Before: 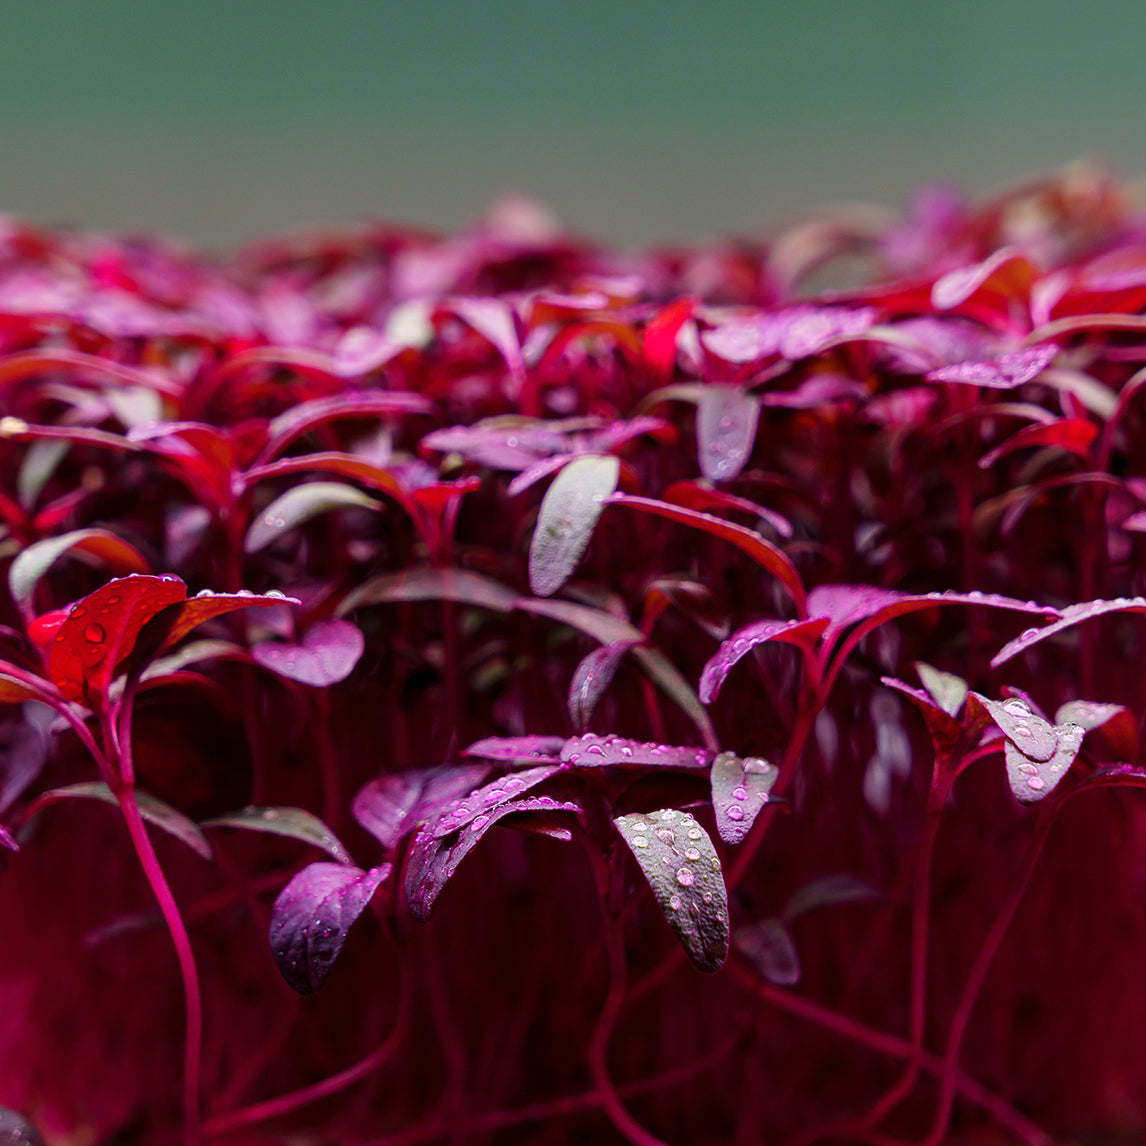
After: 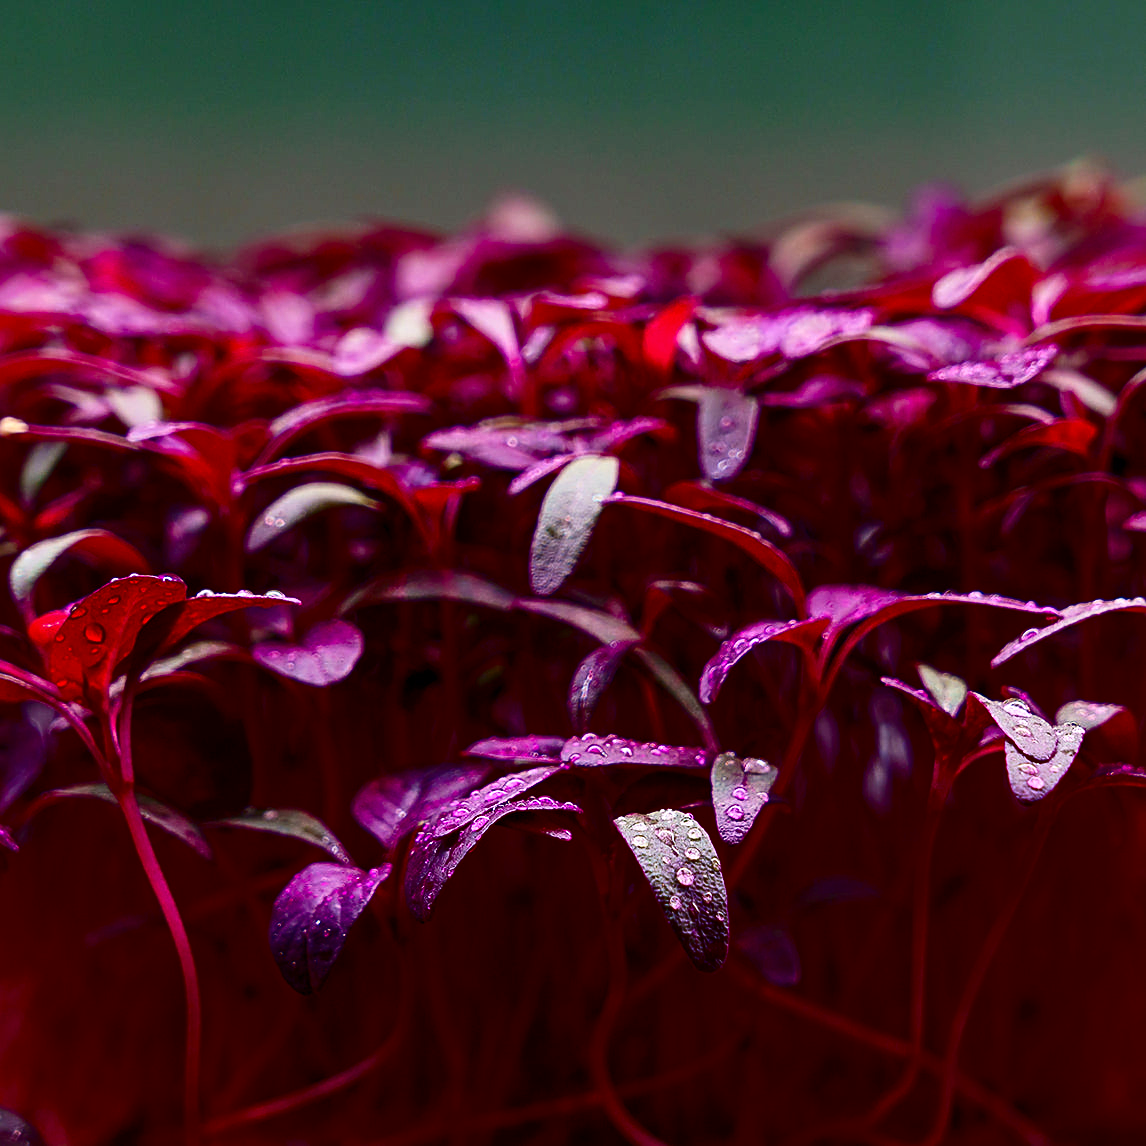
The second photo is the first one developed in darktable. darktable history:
contrast brightness saturation: contrast 0.224, brightness -0.194, saturation 0.244
sharpen: on, module defaults
